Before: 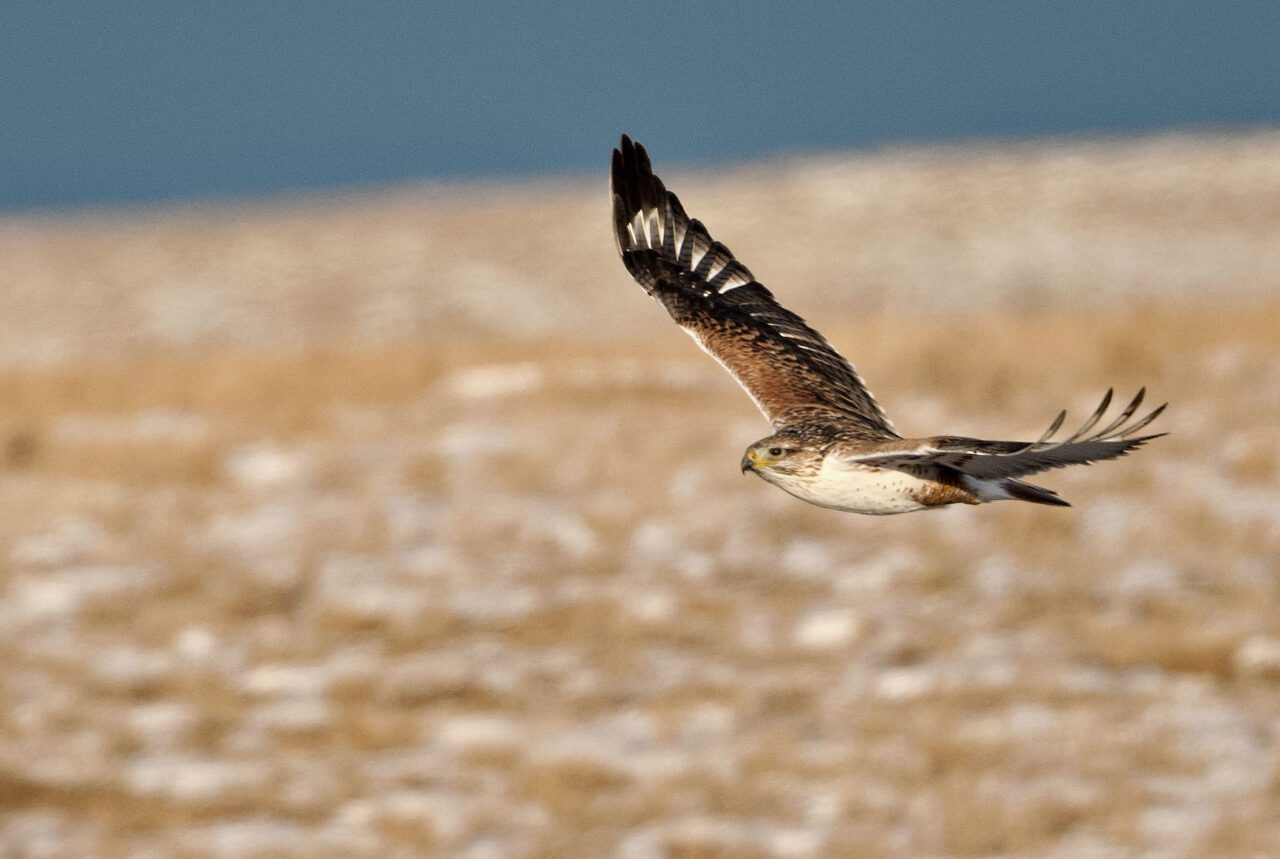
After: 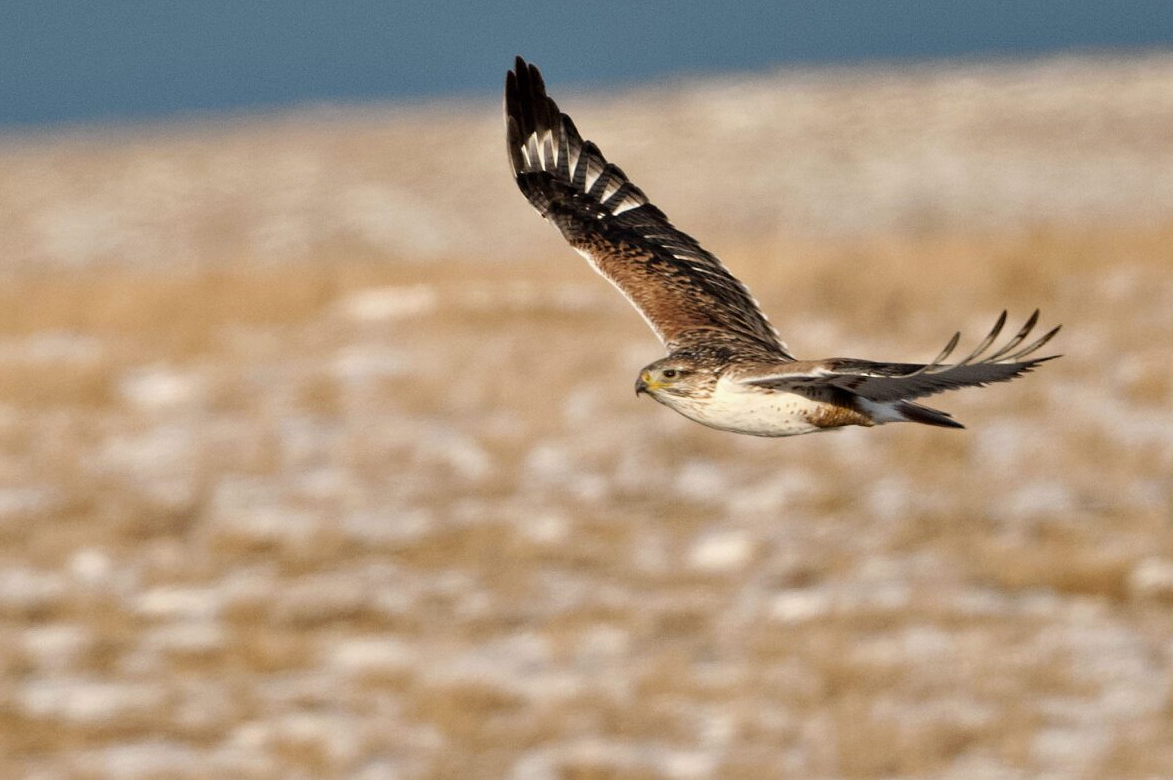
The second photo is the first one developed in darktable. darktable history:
crop and rotate: left 8.31%, top 9.187%
